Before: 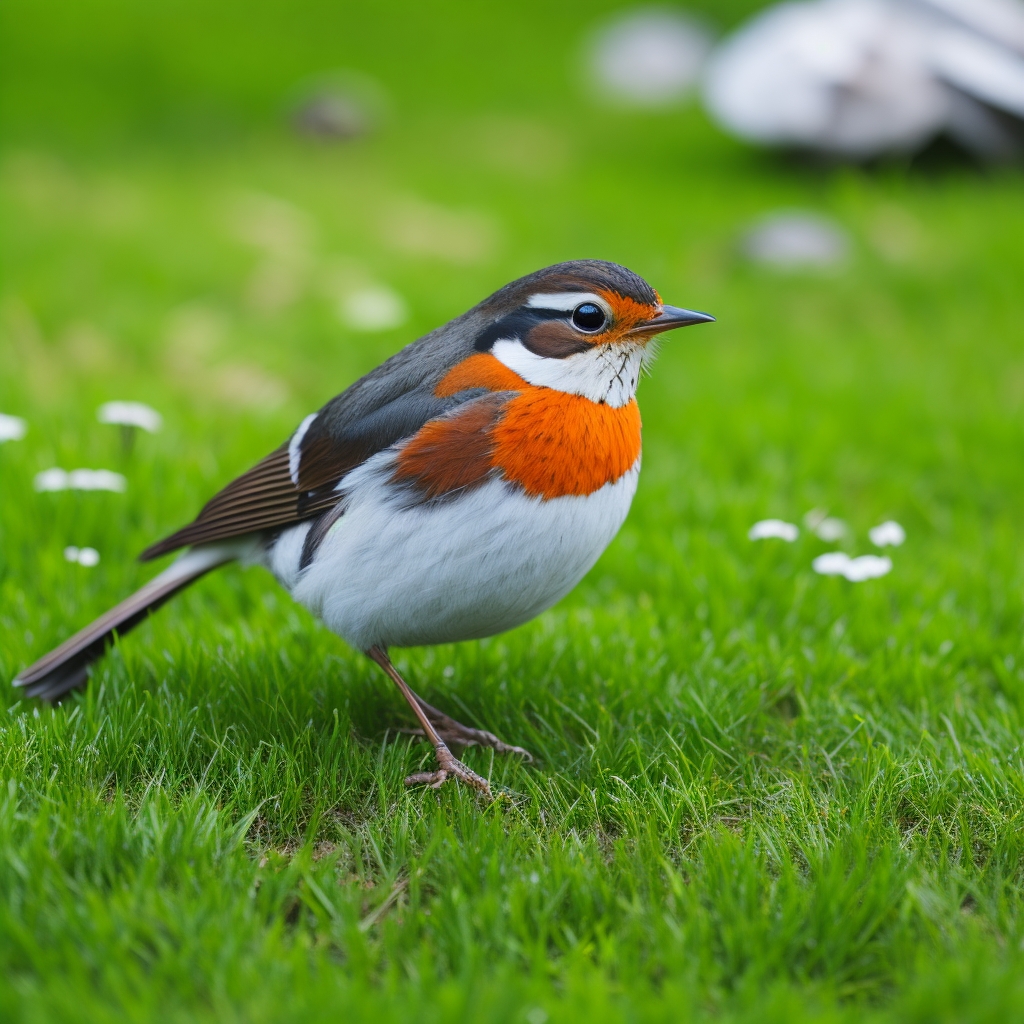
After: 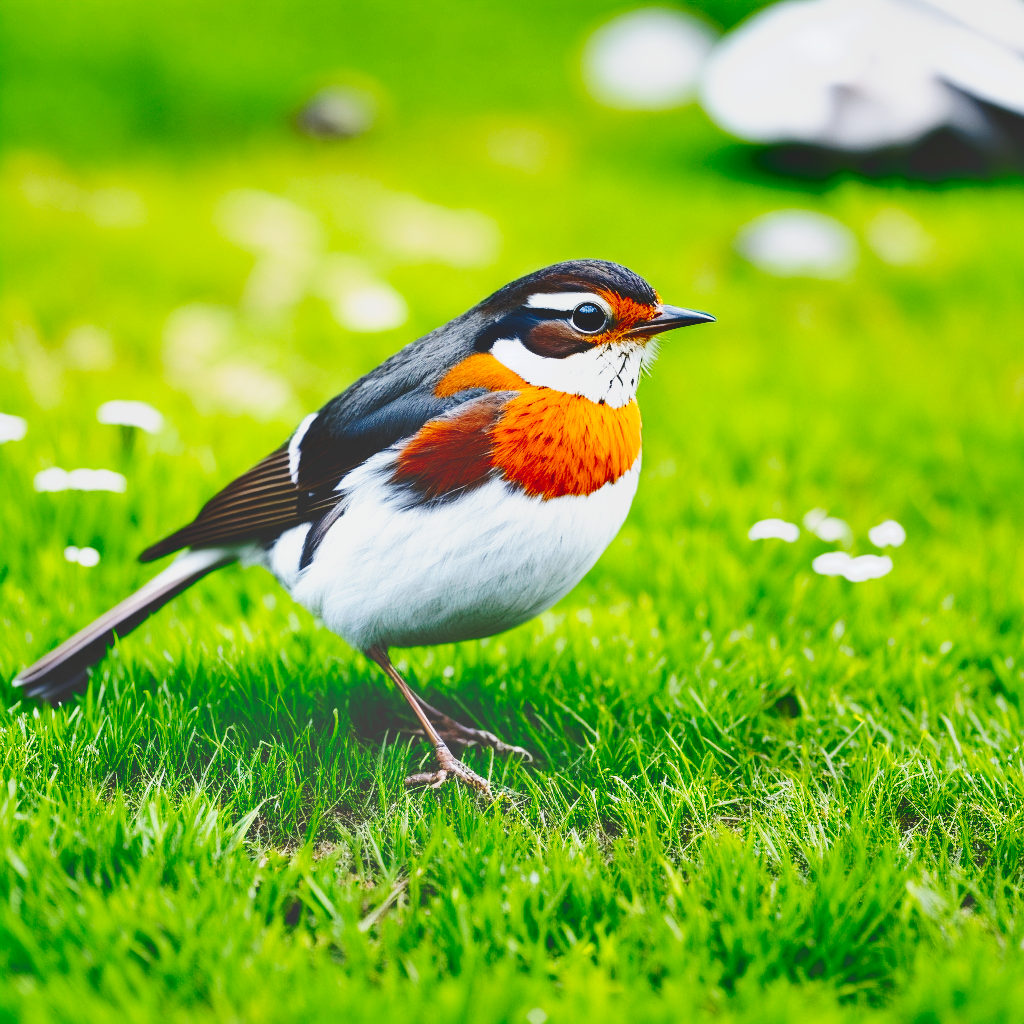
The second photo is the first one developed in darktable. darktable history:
tone curve: curves: ch0 [(0, 0) (0.003, 0.279) (0.011, 0.287) (0.025, 0.295) (0.044, 0.304) (0.069, 0.316) (0.1, 0.319) (0.136, 0.316) (0.177, 0.32) (0.224, 0.359) (0.277, 0.421) (0.335, 0.511) (0.399, 0.639) (0.468, 0.734) (0.543, 0.827) (0.623, 0.89) (0.709, 0.944) (0.801, 0.965) (0.898, 0.968) (1, 1)], preserve colors none
shadows and highlights: shadows 30.69, highlights -62.68, soften with gaussian
